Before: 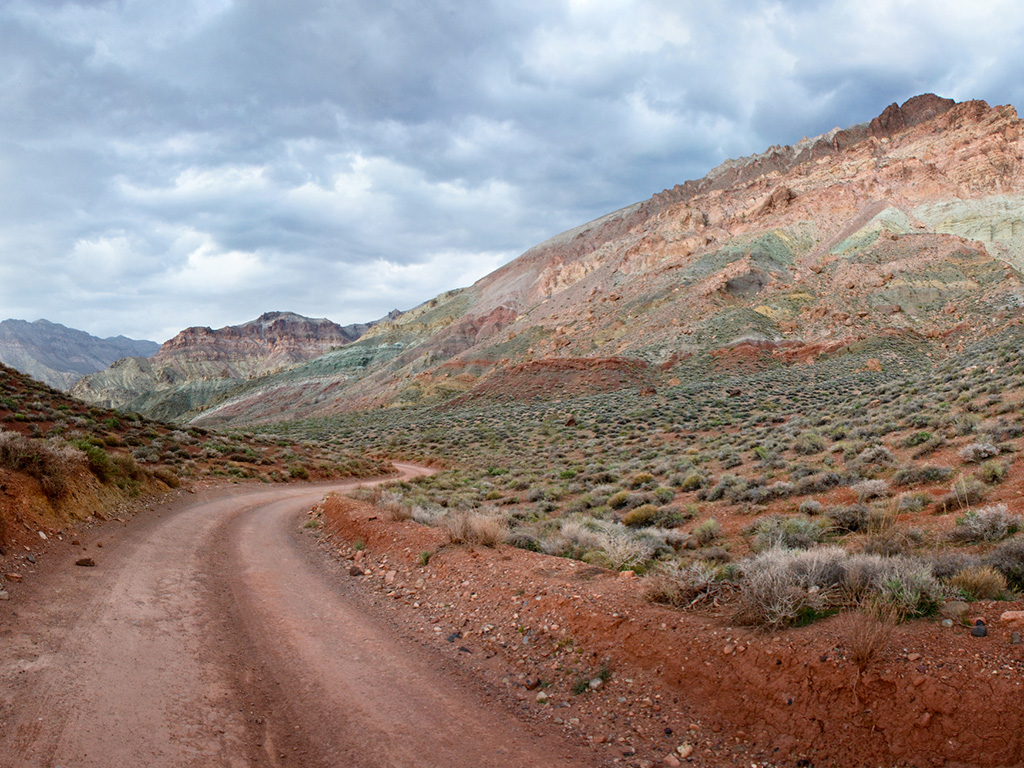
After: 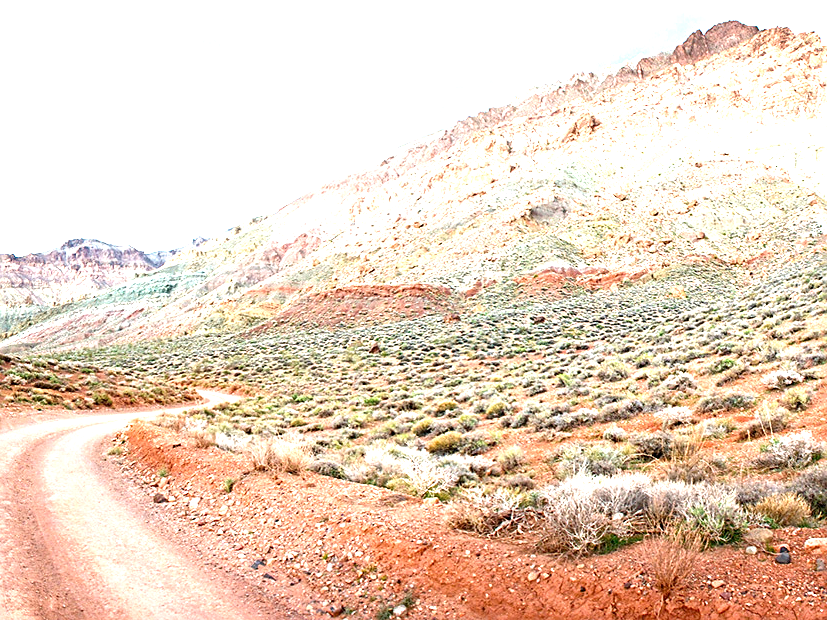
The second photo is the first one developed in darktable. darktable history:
sharpen: on, module defaults
exposure: exposure 2.04 EV, compensate highlight preservation false
crop: left 19.159%, top 9.58%, bottom 9.58%
